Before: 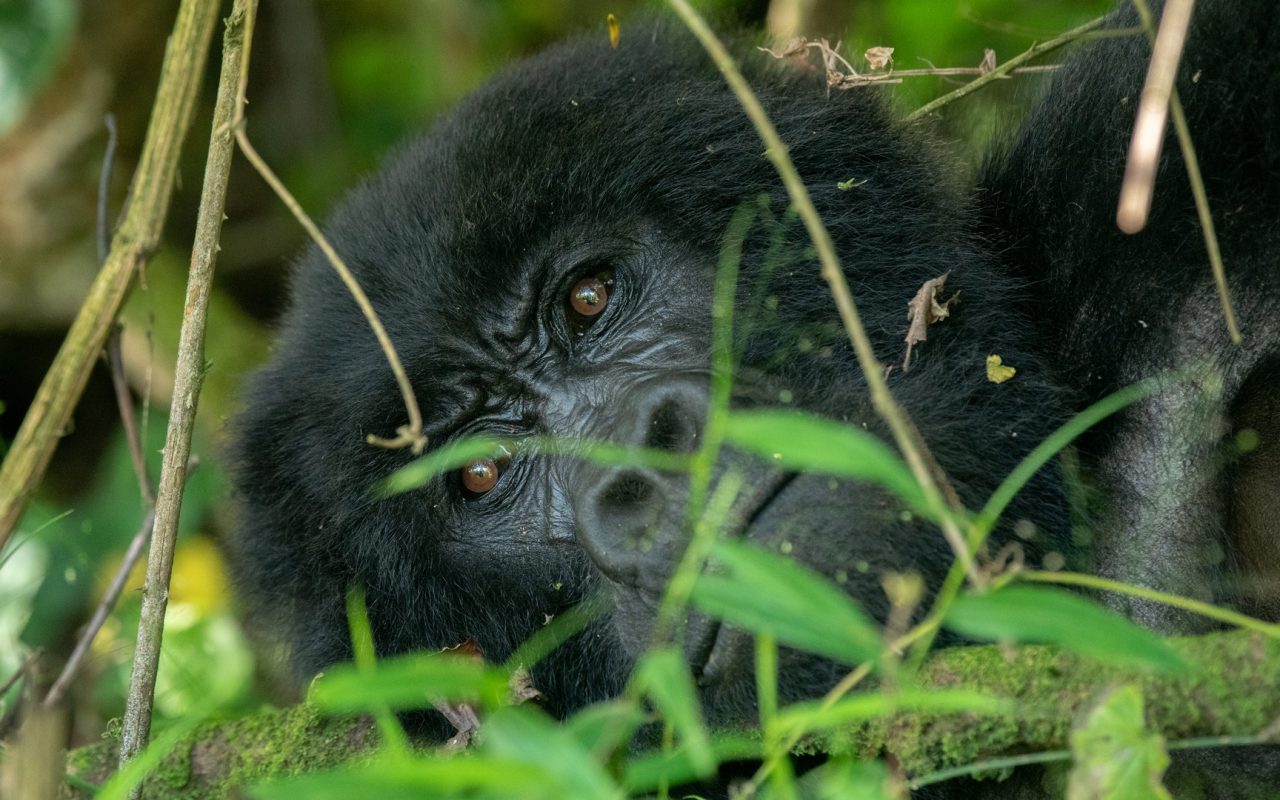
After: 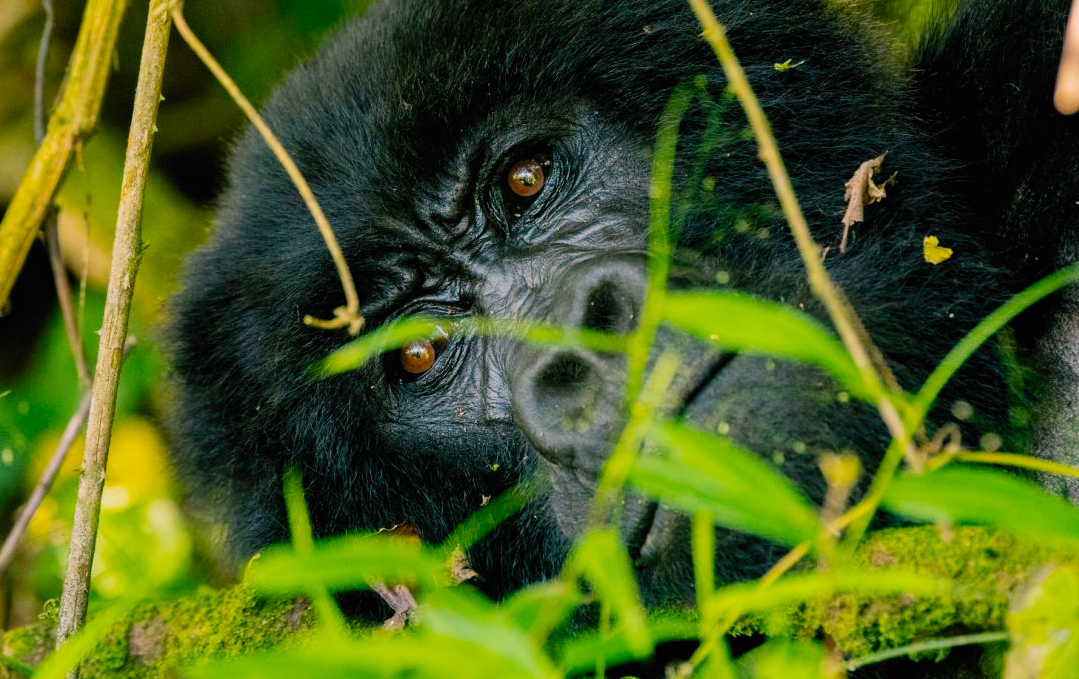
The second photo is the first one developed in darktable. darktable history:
crop and rotate: left 4.986%, top 15.11%, right 10.7%
color balance rgb: highlights gain › chroma 4.568%, highlights gain › hue 30.66°, perceptual saturation grading › global saturation 30.147%, global vibrance 20%
contrast brightness saturation: contrast 0.197, brightness 0.157, saturation 0.219
filmic rgb: black relative exposure -6.95 EV, white relative exposure 5.59 EV, hardness 2.86, add noise in highlights 0.002, preserve chrominance no, color science v3 (2019), use custom middle-gray values true, contrast in highlights soft
